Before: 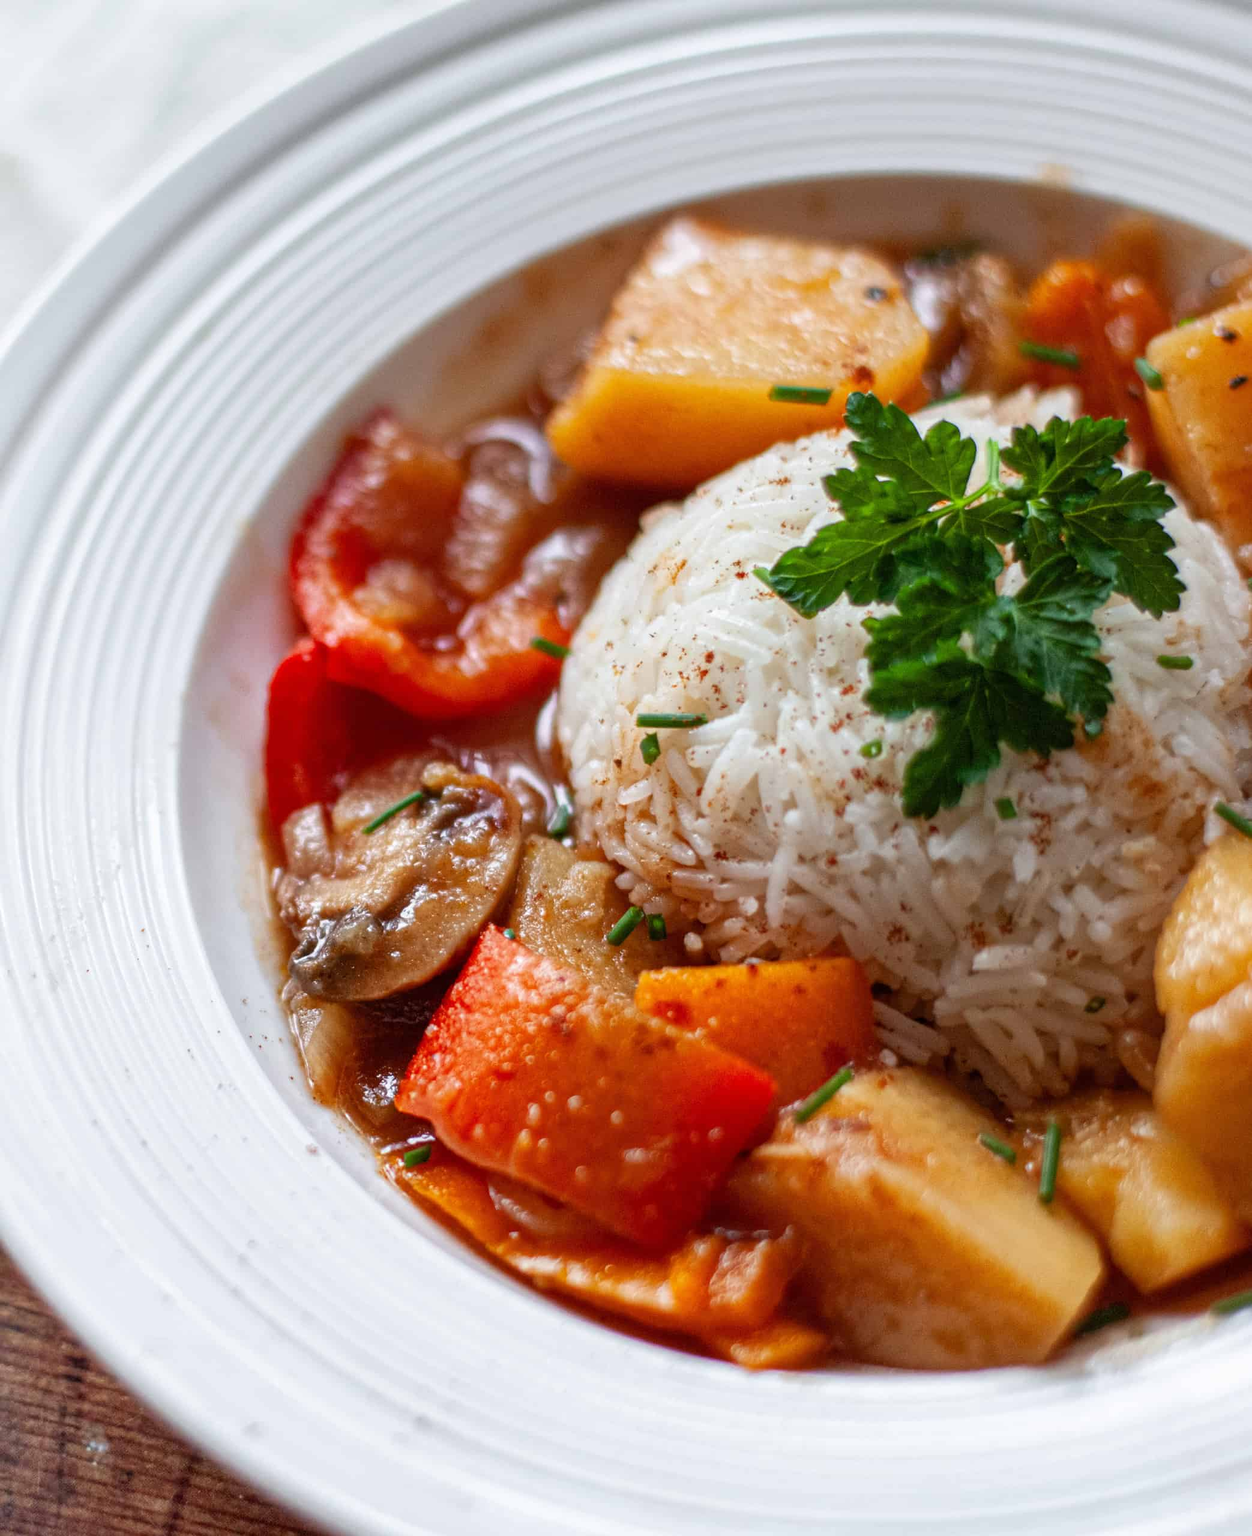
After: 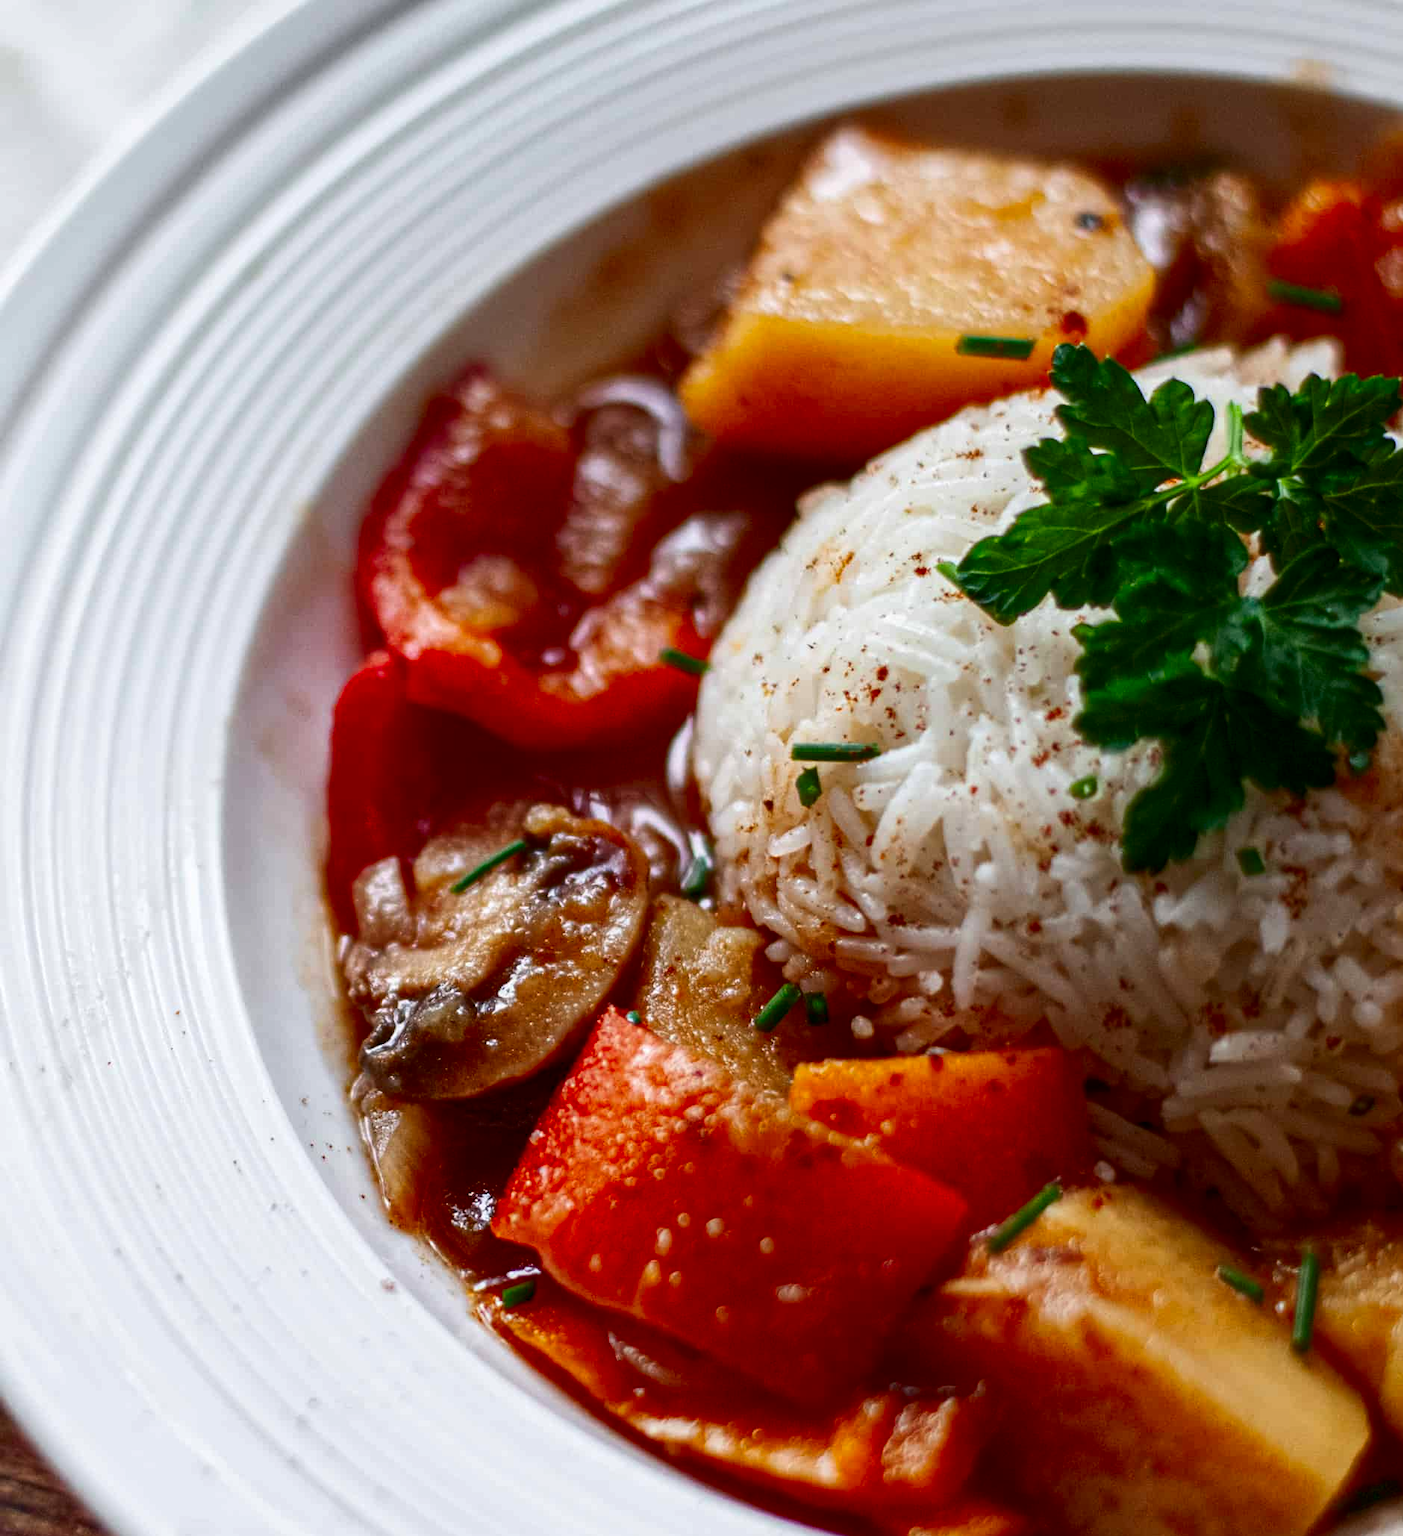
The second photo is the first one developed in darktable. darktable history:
contrast brightness saturation: contrast 0.133, brightness -0.229, saturation 0.149
crop: top 7.542%, right 9.85%, bottom 12.003%
